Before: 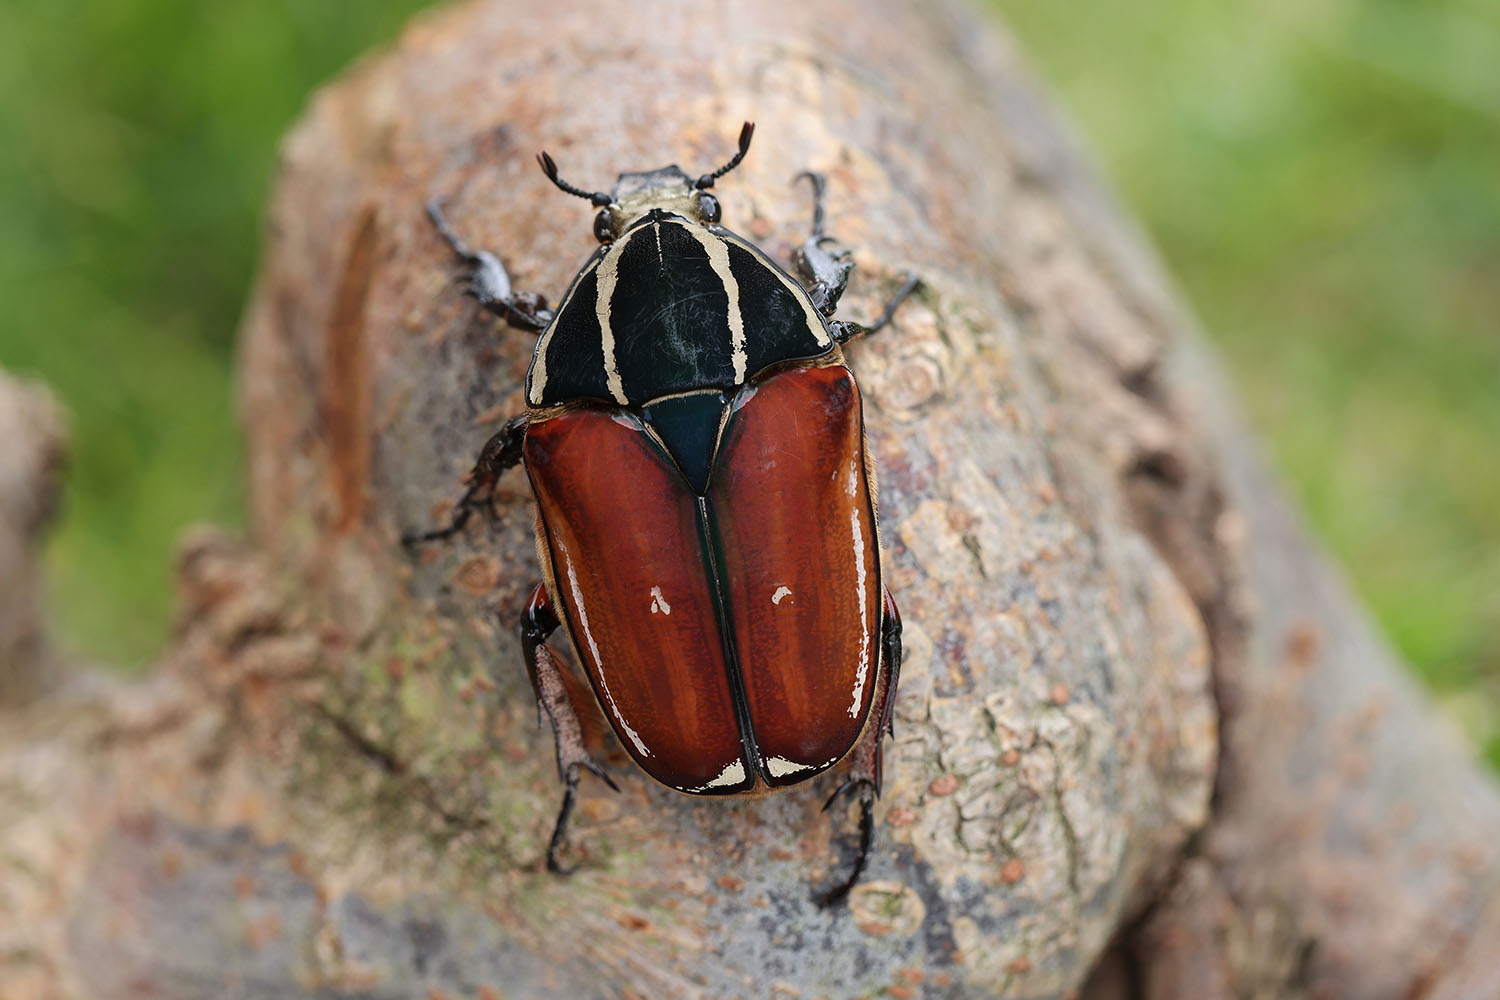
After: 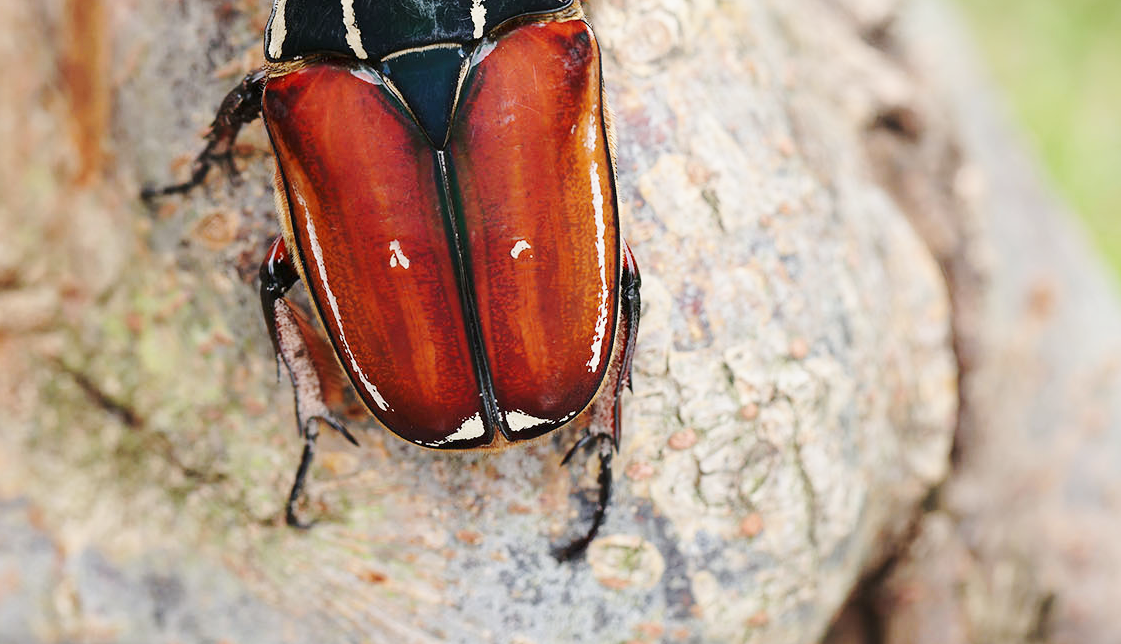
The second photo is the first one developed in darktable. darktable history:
base curve: curves: ch0 [(0, 0) (0.025, 0.046) (0.112, 0.277) (0.467, 0.74) (0.814, 0.929) (1, 0.942)], preserve colors none
crop and rotate: left 17.401%, top 34.697%, right 7.844%, bottom 0.815%
